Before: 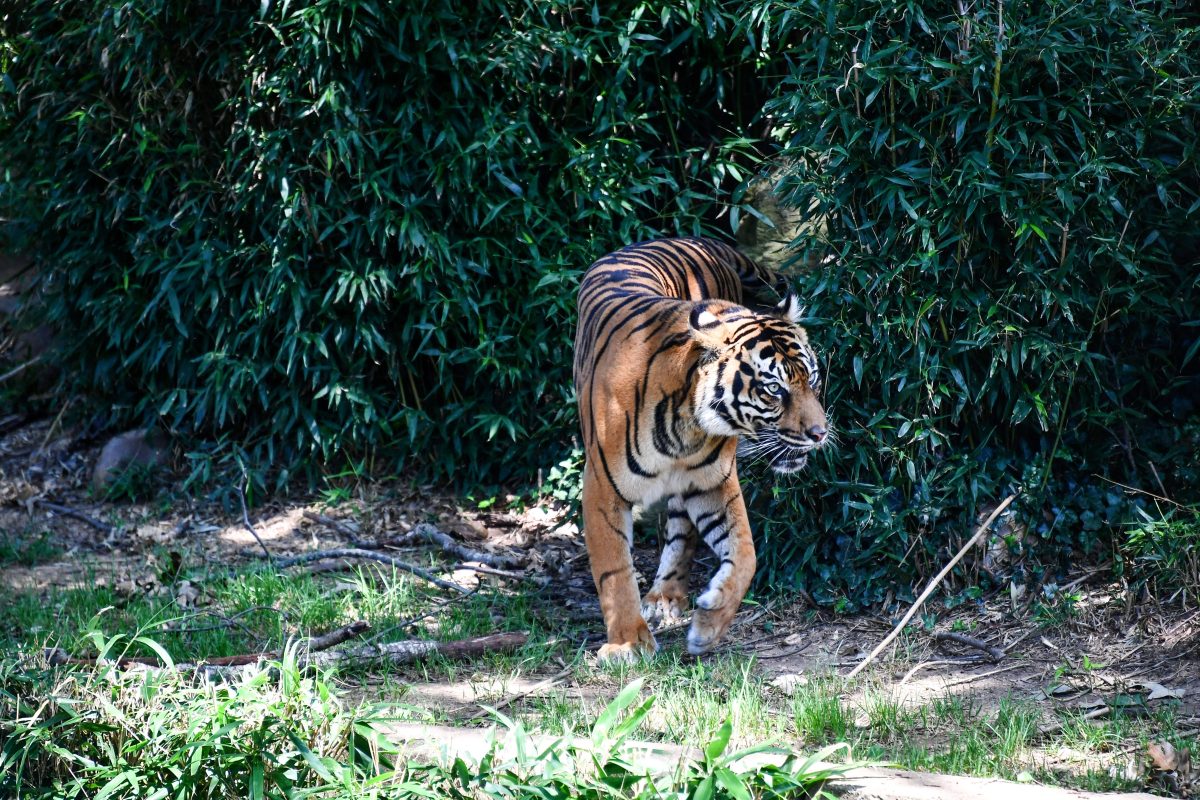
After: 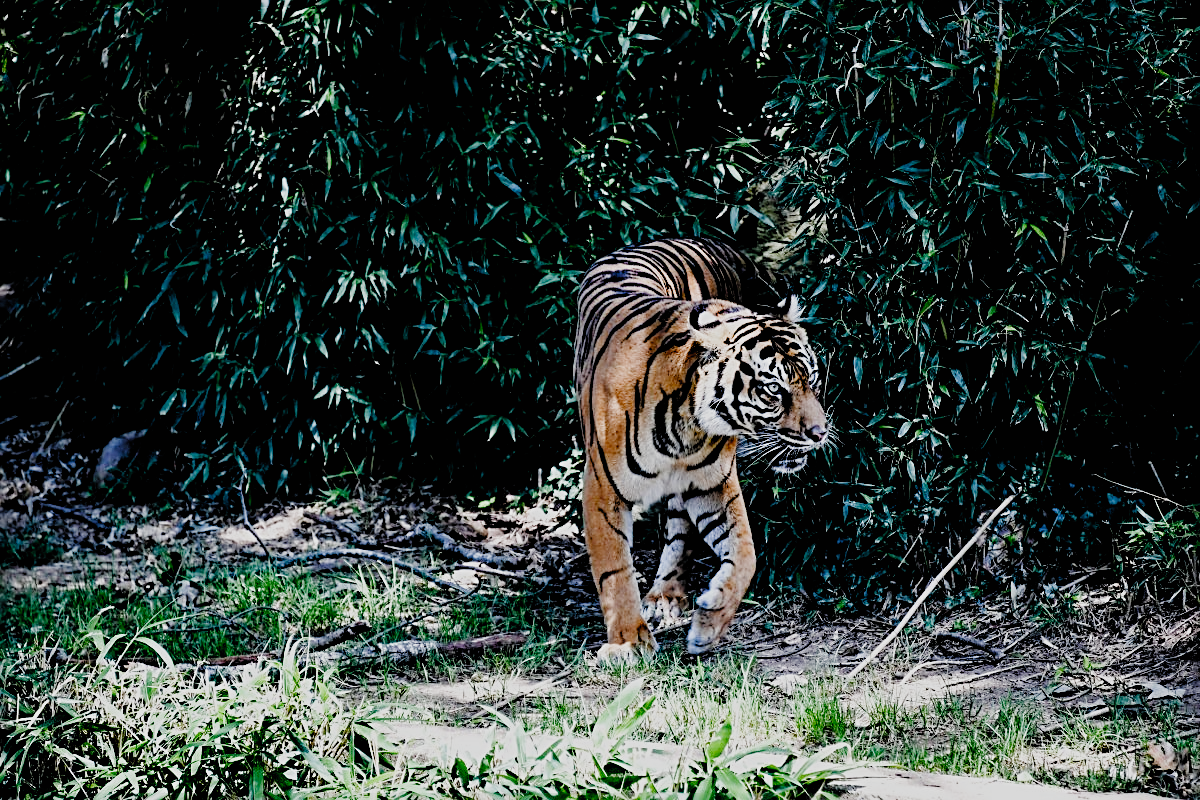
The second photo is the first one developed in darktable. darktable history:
color zones: curves: ch0 [(0.25, 0.5) (0.428, 0.473) (0.75, 0.5)]; ch1 [(0.243, 0.479) (0.398, 0.452) (0.75, 0.5)]
sharpen: radius 2.676, amount 0.669
filmic rgb: black relative exposure -2.85 EV, white relative exposure 4.56 EV, hardness 1.77, contrast 1.25, preserve chrominance no, color science v5 (2021)
